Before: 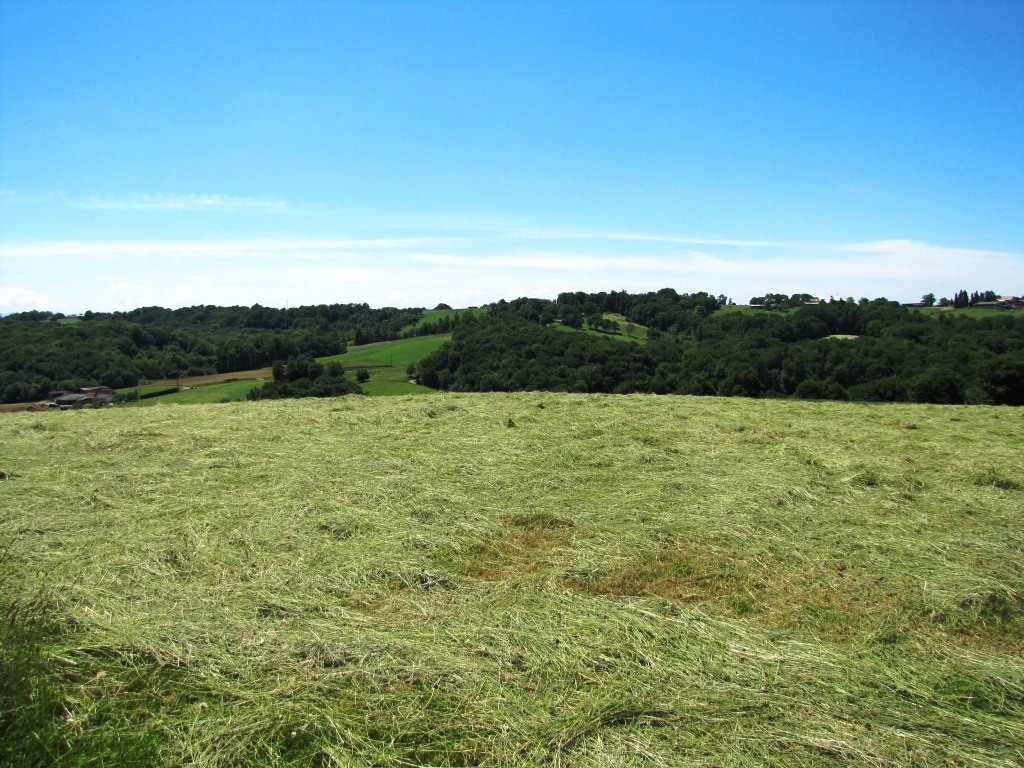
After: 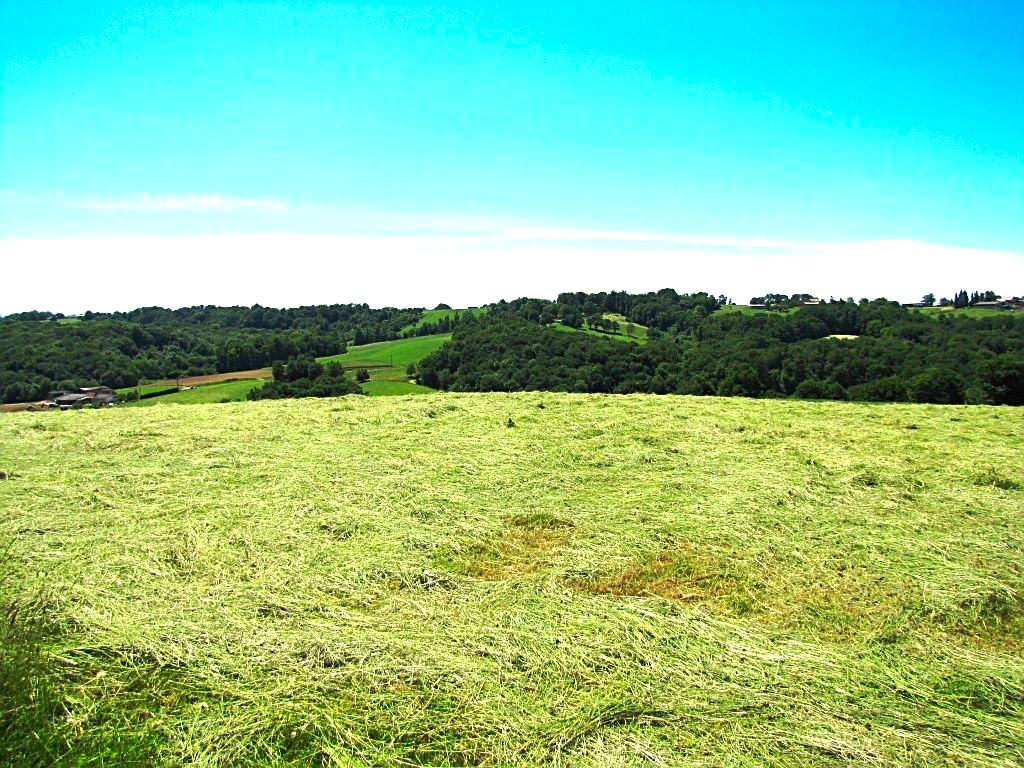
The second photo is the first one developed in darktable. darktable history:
sharpen: on, module defaults
contrast brightness saturation: contrast 0.089, saturation 0.266
exposure: black level correction 0, exposure 0.934 EV, compensate highlight preservation false
